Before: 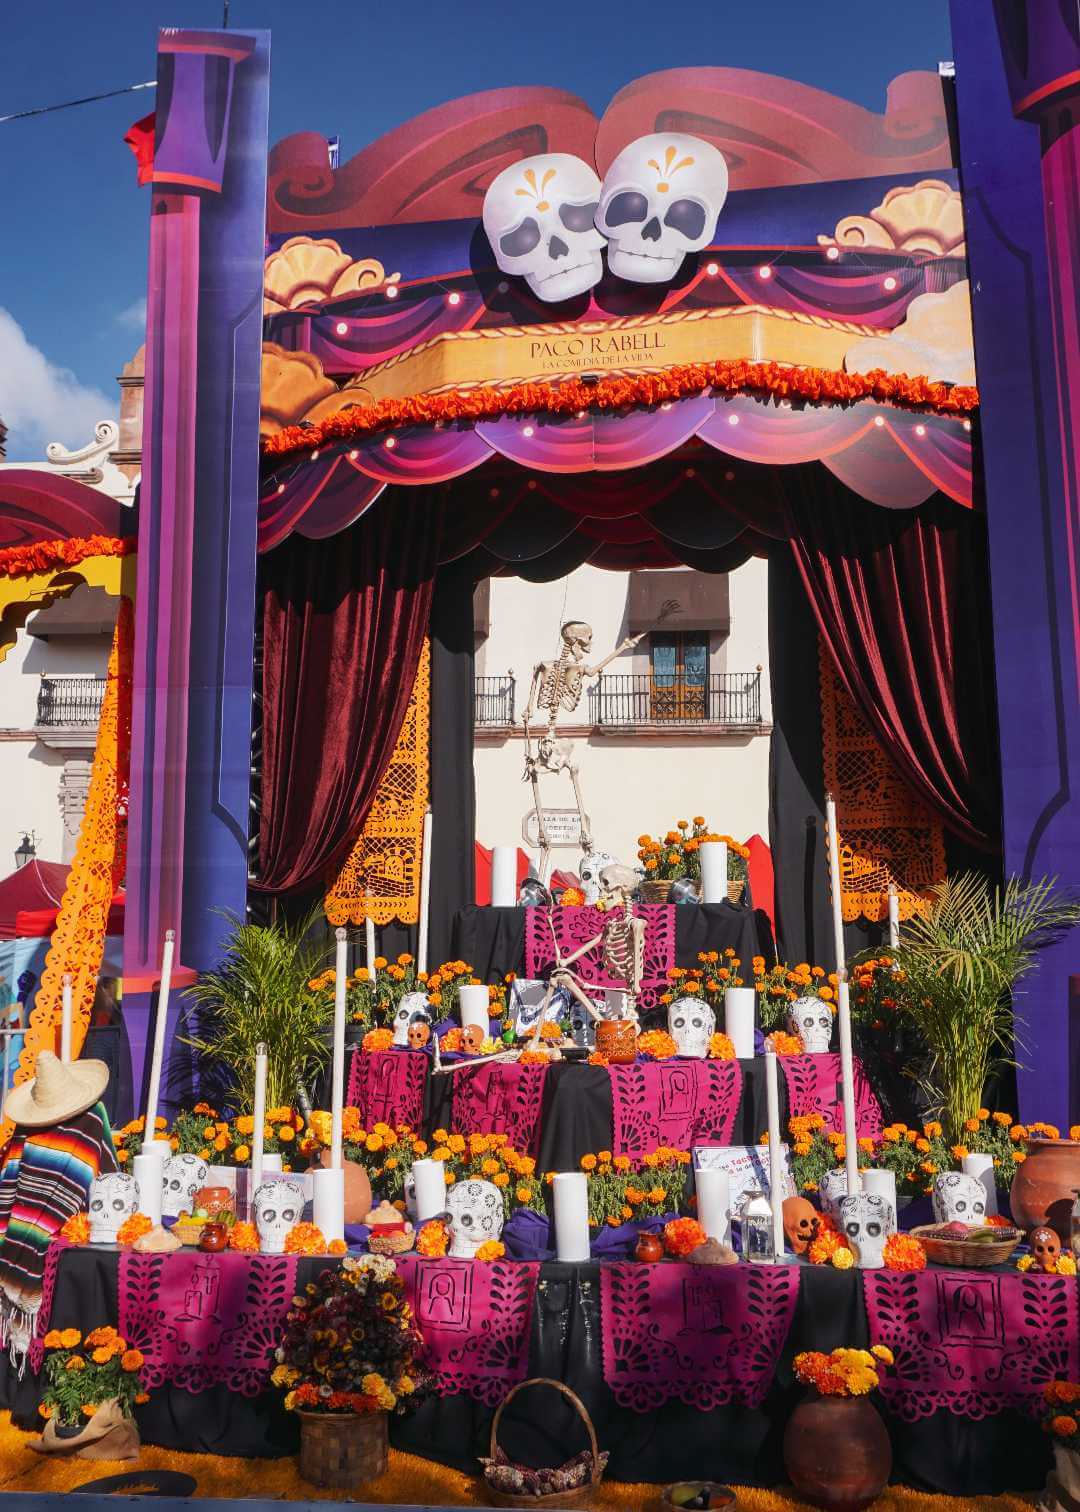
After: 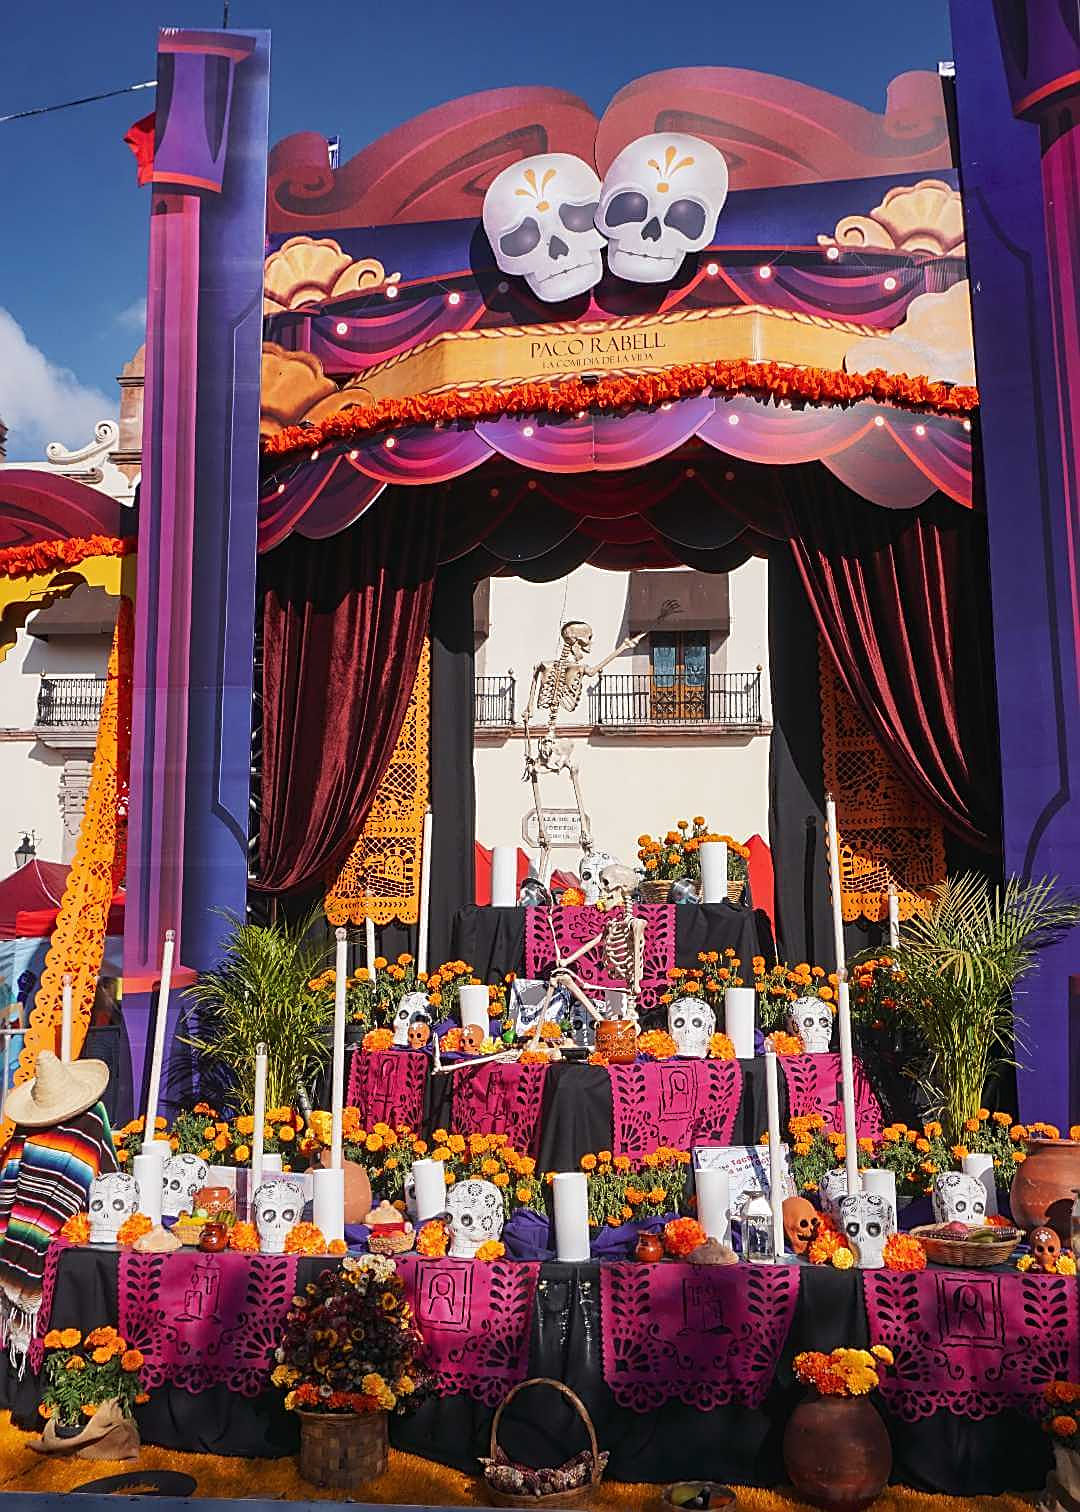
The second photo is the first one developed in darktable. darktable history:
sharpen: amount 0.747
